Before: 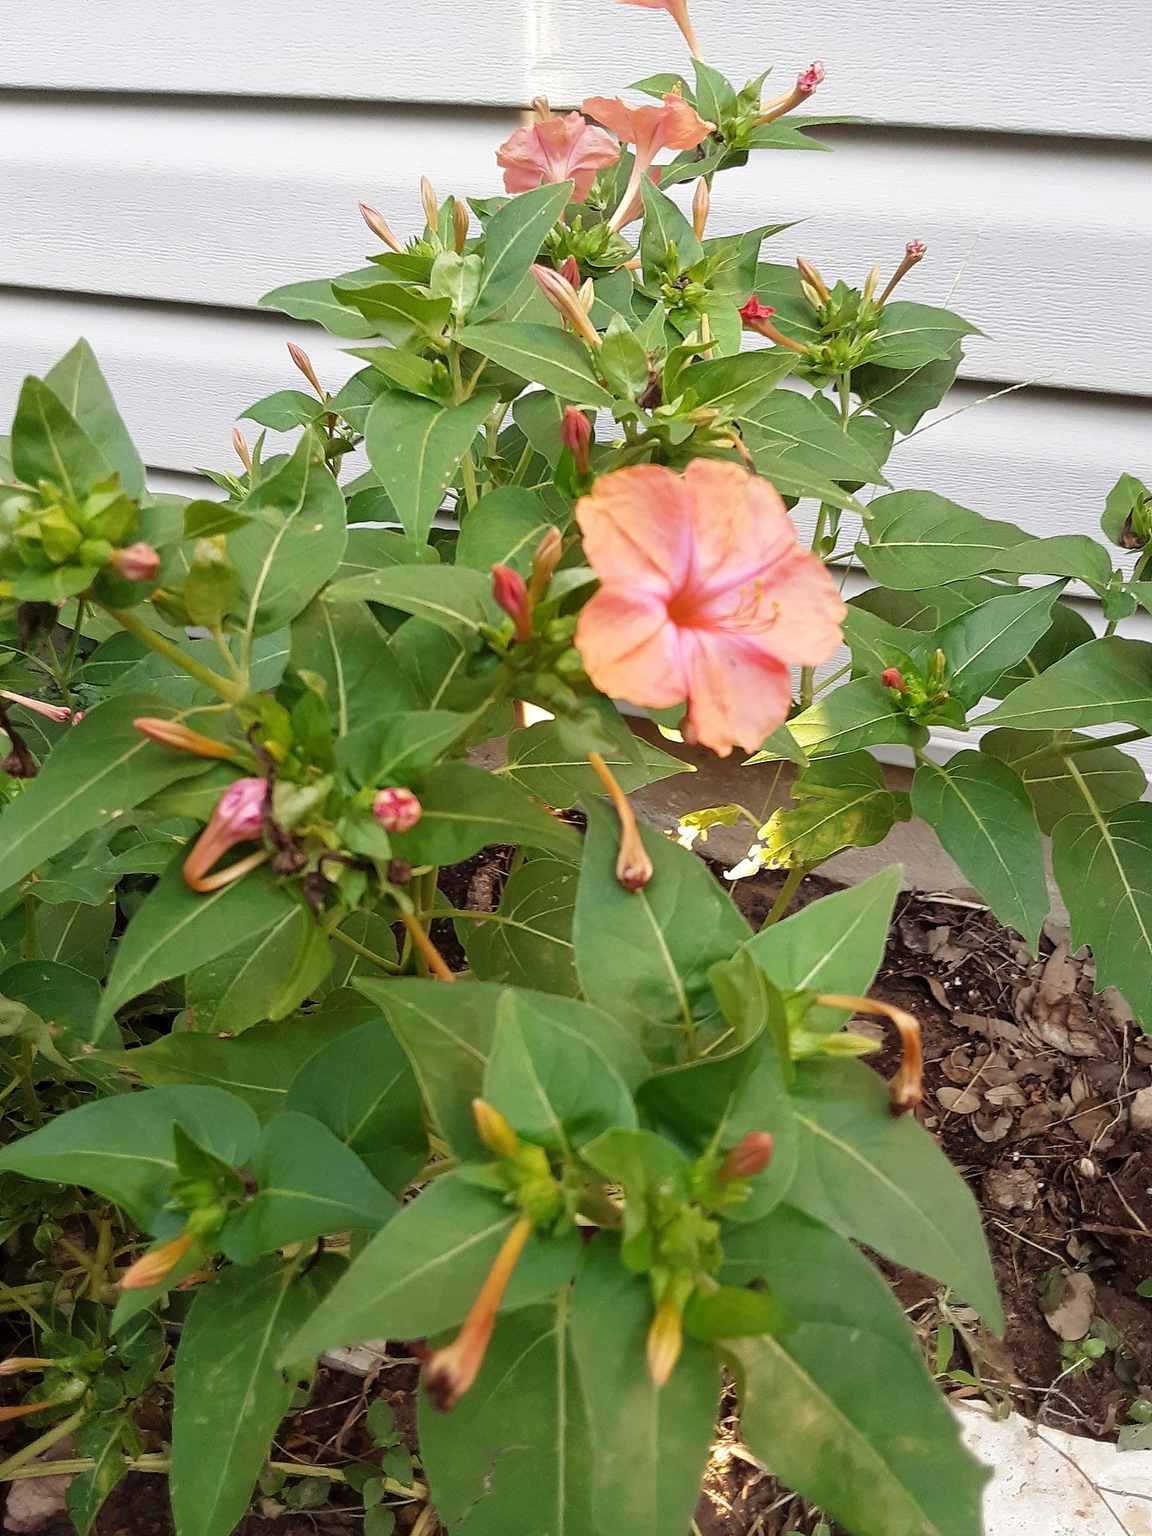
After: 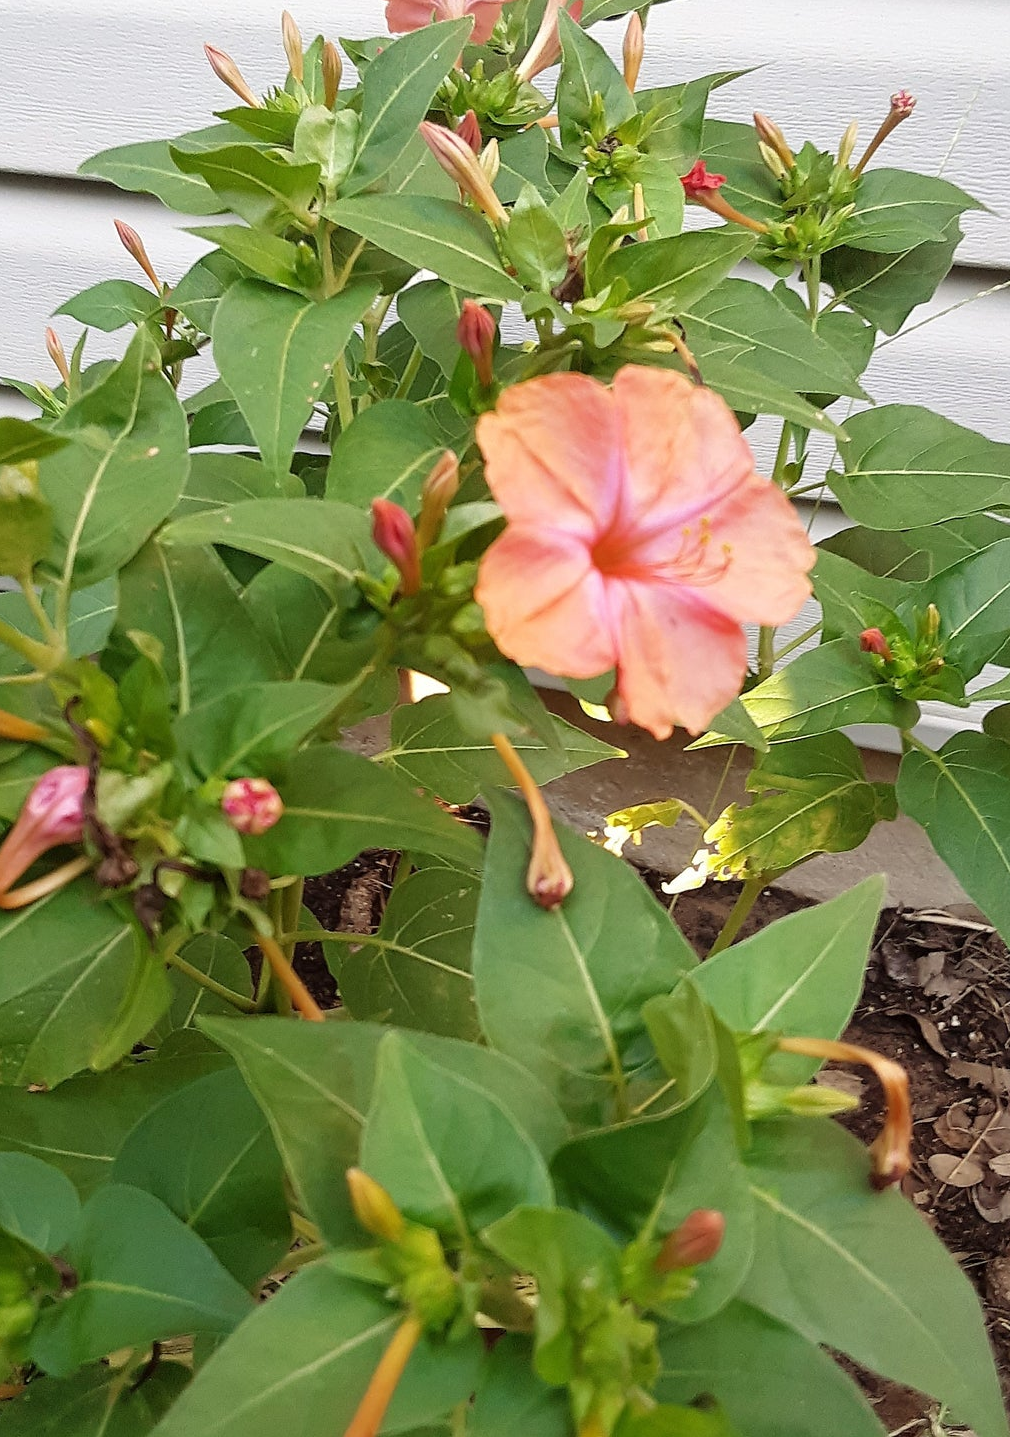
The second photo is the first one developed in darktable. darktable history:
crop and rotate: left 17.043%, top 10.915%, right 12.993%, bottom 14.49%
